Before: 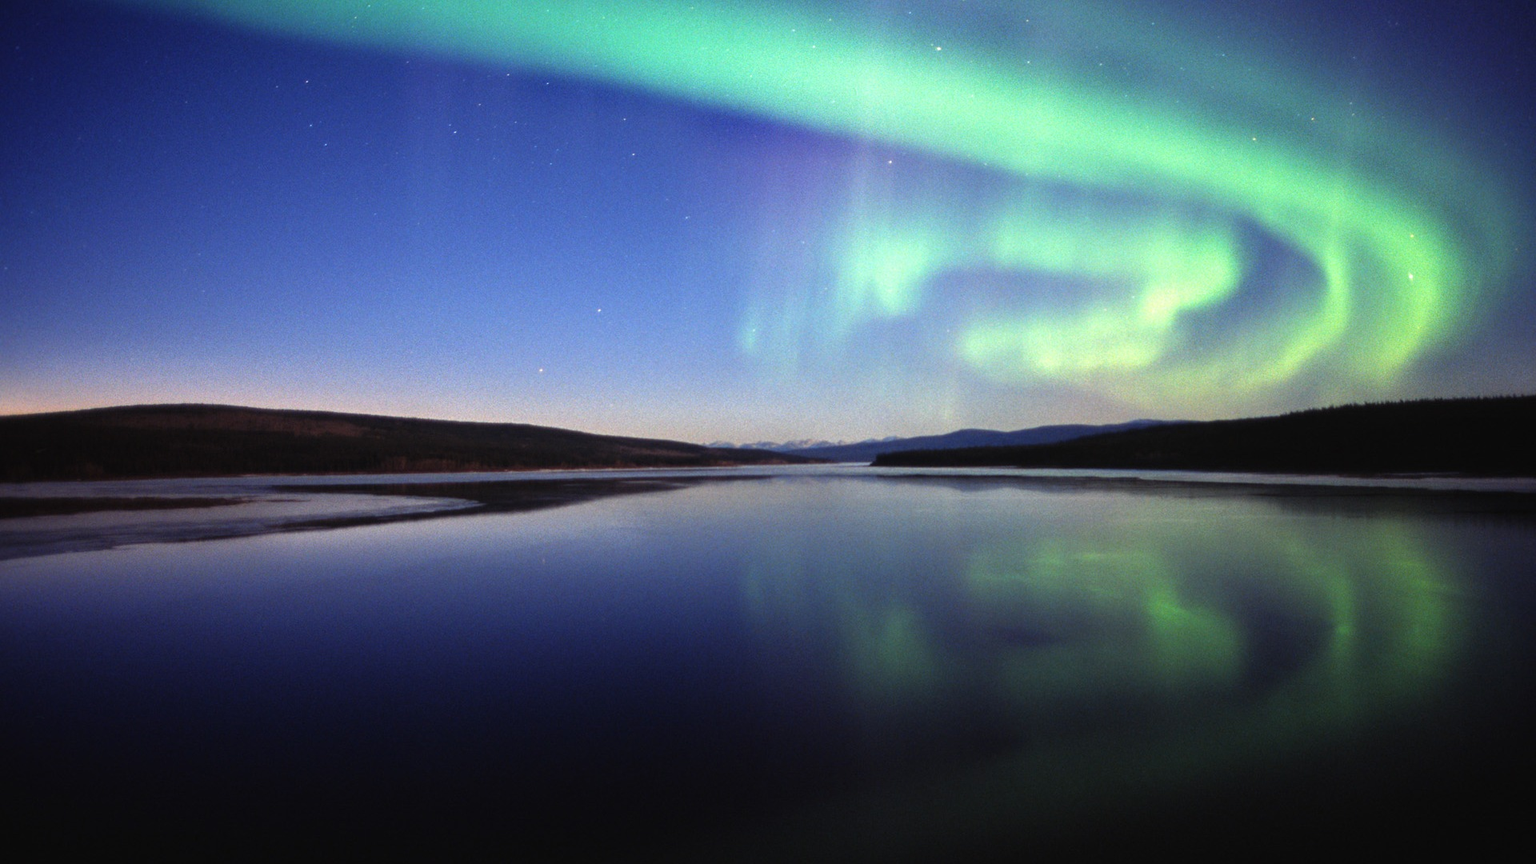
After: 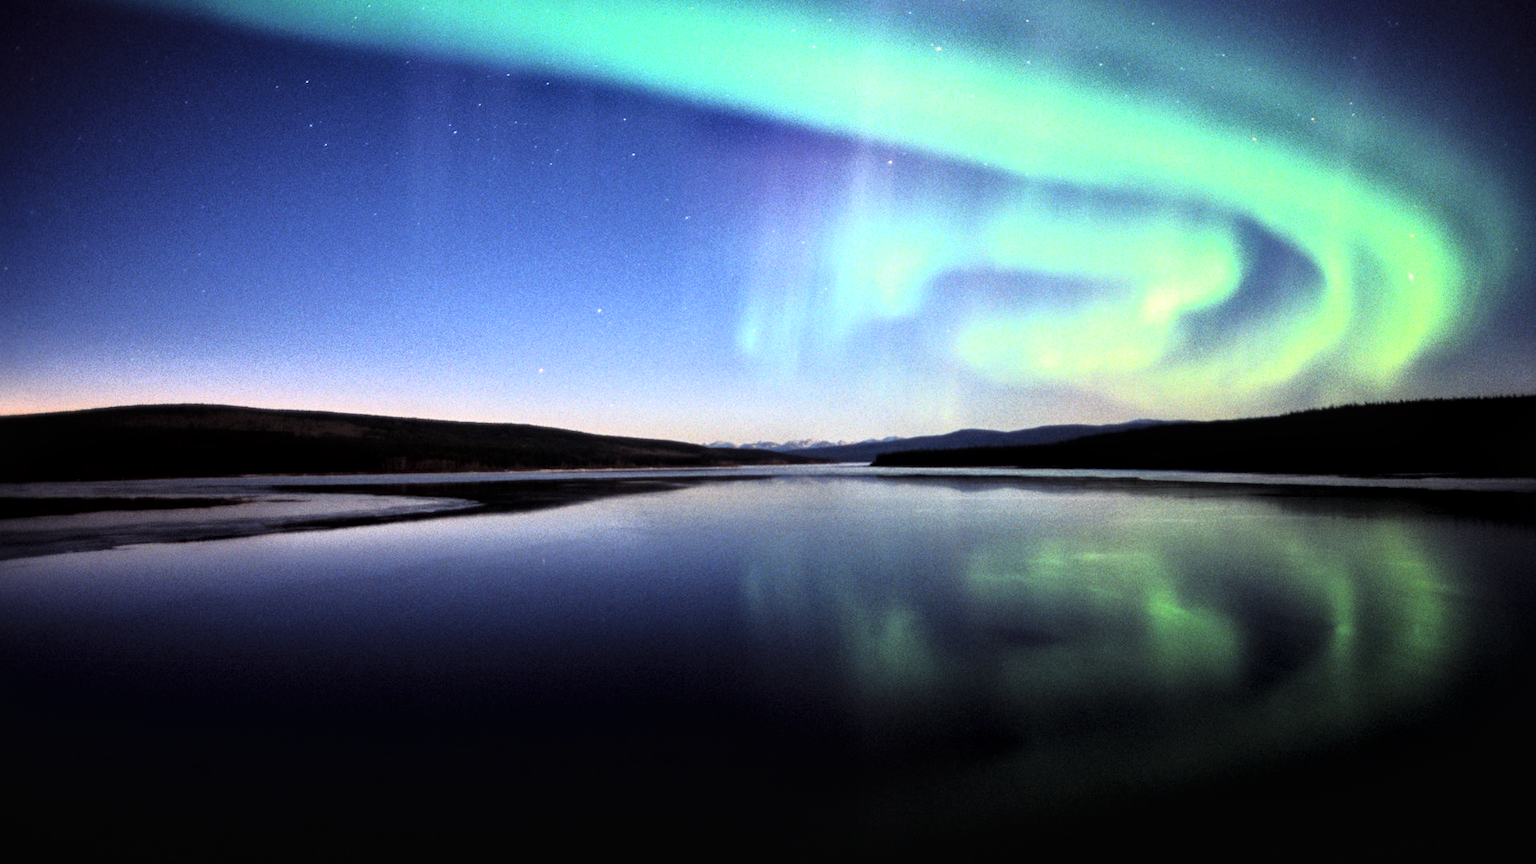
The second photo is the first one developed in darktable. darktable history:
local contrast: mode bilateral grid, contrast 20, coarseness 50, detail 141%, midtone range 0.2
tone curve: curves: ch0 [(0.016, 0.011) (0.084, 0.026) (0.469, 0.508) (0.721, 0.862) (1, 1)], color space Lab, linked channels, preserve colors none
